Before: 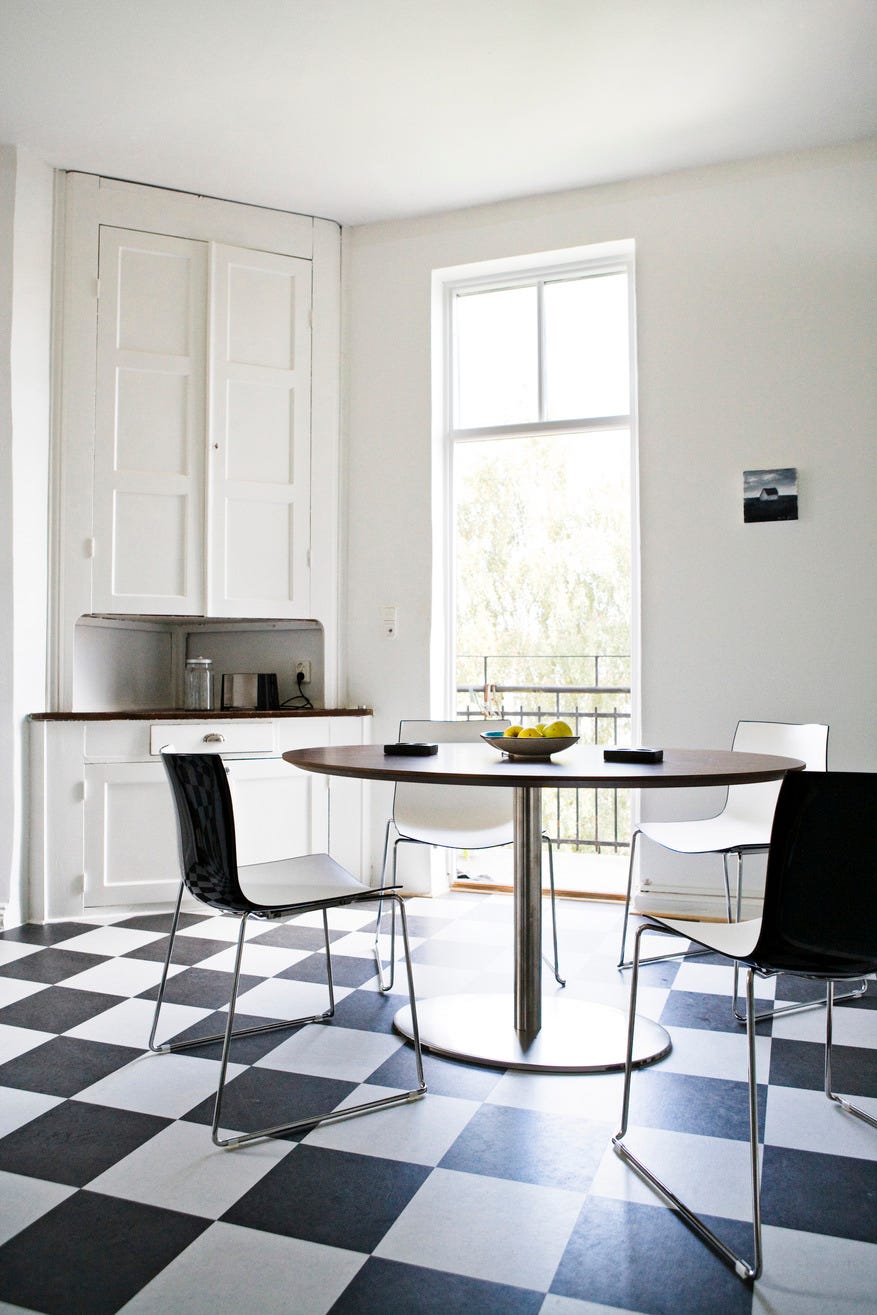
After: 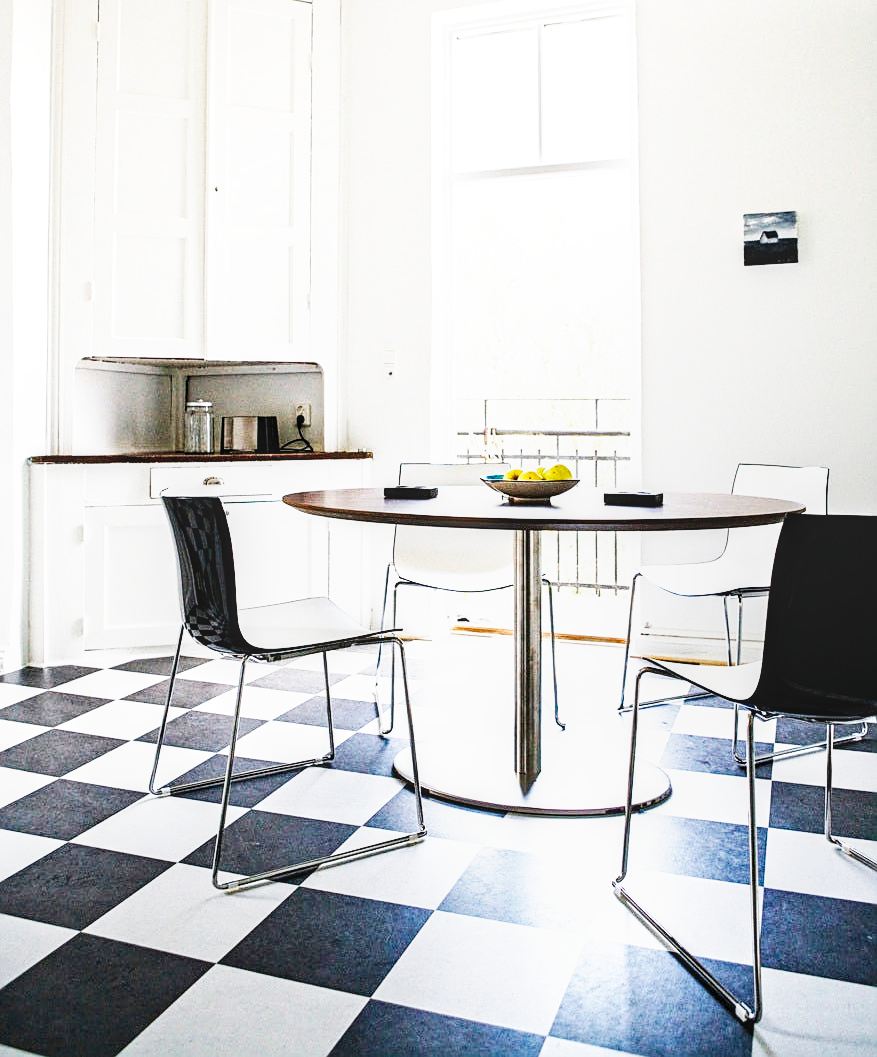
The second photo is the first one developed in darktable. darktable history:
crop and rotate: top 19.613%
local contrast: on, module defaults
base curve: curves: ch0 [(0, 0) (0.007, 0.004) (0.027, 0.03) (0.046, 0.07) (0.207, 0.54) (0.442, 0.872) (0.673, 0.972) (1, 1)], preserve colors none
sharpen: on, module defaults
